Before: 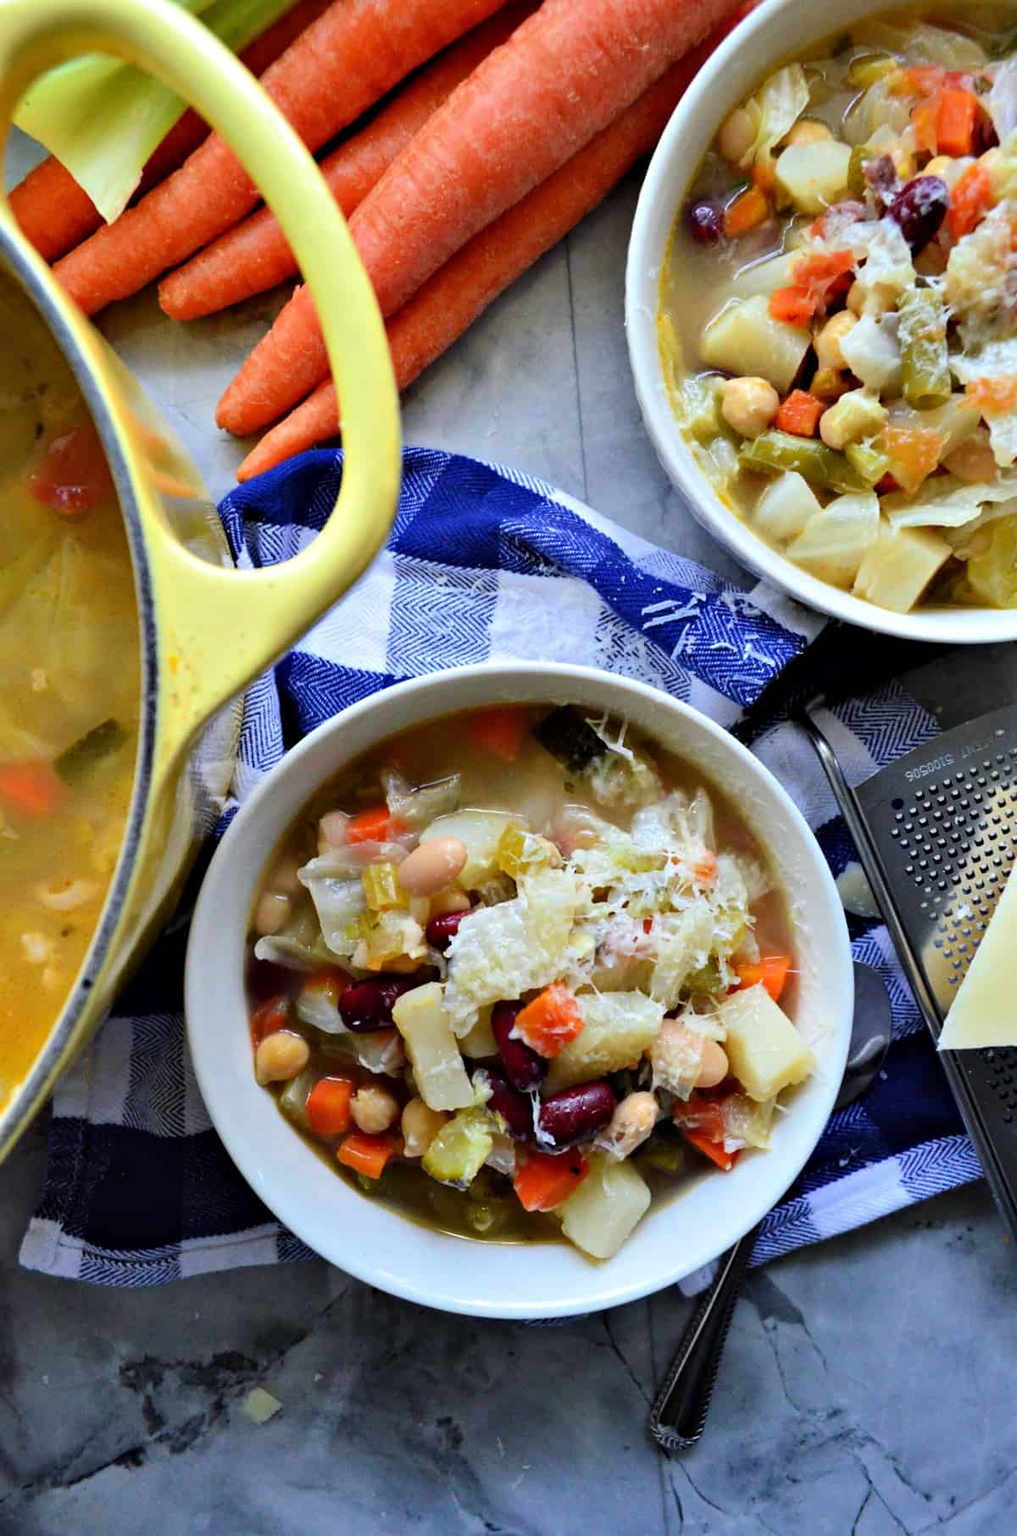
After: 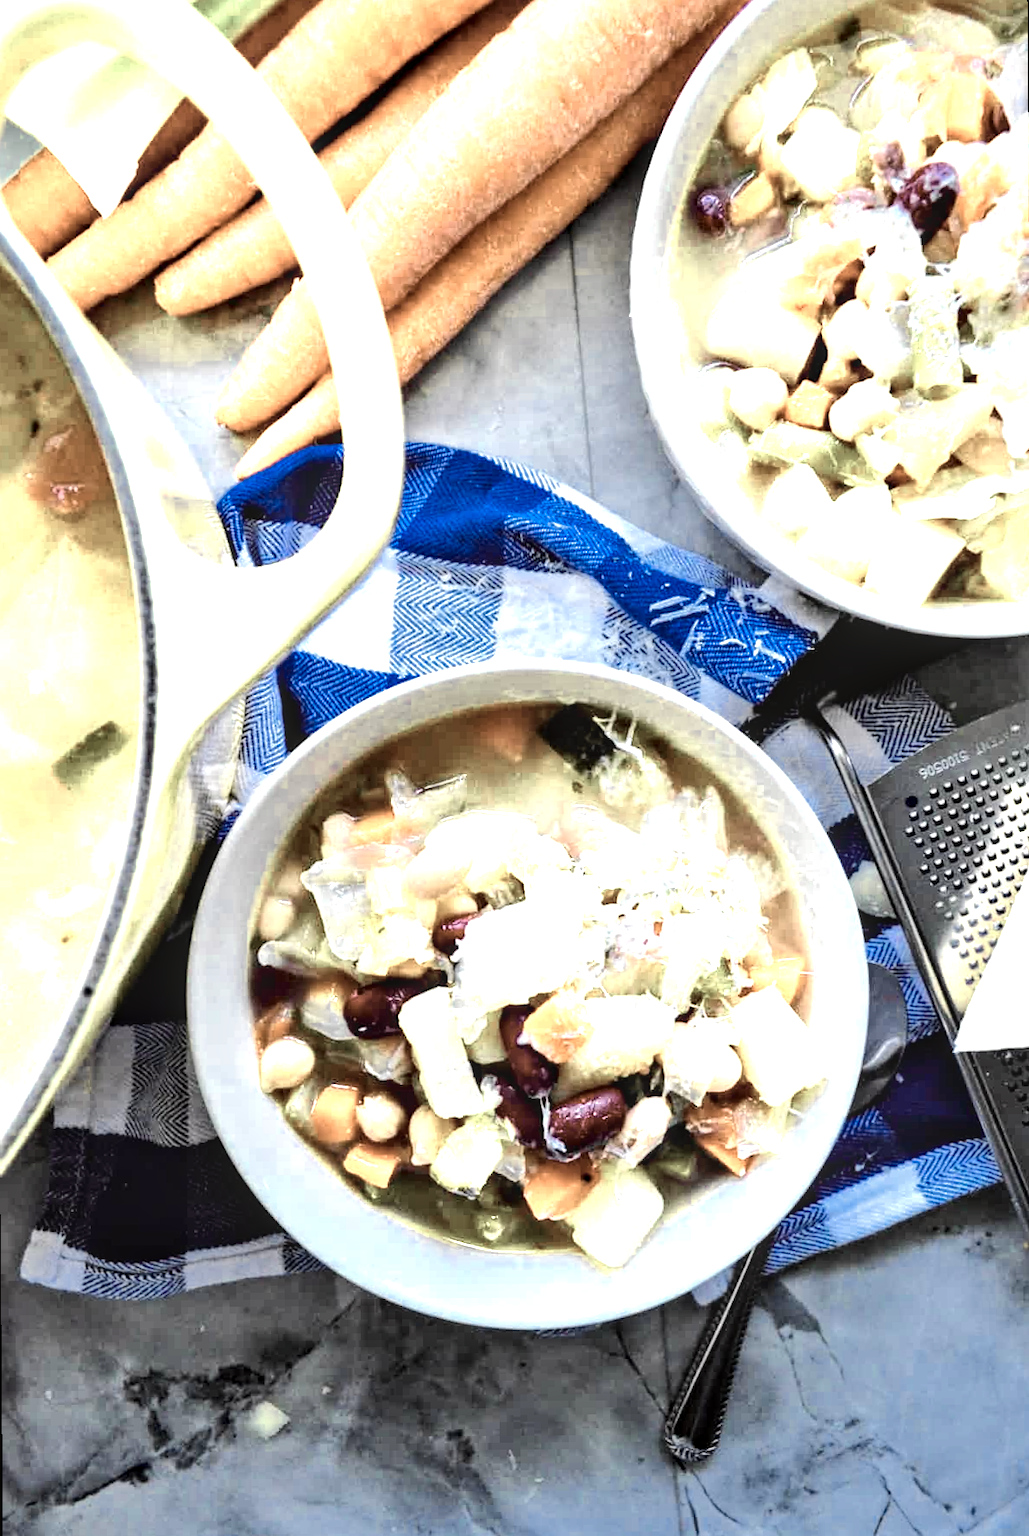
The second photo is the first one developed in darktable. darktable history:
exposure: black level correction 0, exposure 0.953 EV, compensate exposure bias true, compensate highlight preservation false
local contrast: detail 130%
rotate and perspective: rotation -0.45°, automatic cropping original format, crop left 0.008, crop right 0.992, crop top 0.012, crop bottom 0.988
tone curve: curves: ch0 [(0, 0.019) (0.066, 0.054) (0.184, 0.184) (0.369, 0.417) (0.501, 0.586) (0.617, 0.71) (0.743, 0.787) (0.997, 0.997)]; ch1 [(0, 0) (0.187, 0.156) (0.388, 0.372) (0.437, 0.428) (0.474, 0.472) (0.499, 0.5) (0.521, 0.514) (0.548, 0.567) (0.6, 0.629) (0.82, 0.831) (1, 1)]; ch2 [(0, 0) (0.234, 0.227) (0.352, 0.372) (0.459, 0.484) (0.5, 0.505) (0.518, 0.516) (0.529, 0.541) (0.56, 0.594) (0.607, 0.644) (0.74, 0.771) (0.858, 0.873) (0.999, 0.994)], color space Lab, independent channels, preserve colors none
color zones: curves: ch0 [(0.25, 0.667) (0.758, 0.368)]; ch1 [(0.215, 0.245) (0.761, 0.373)]; ch2 [(0.247, 0.554) (0.761, 0.436)]
